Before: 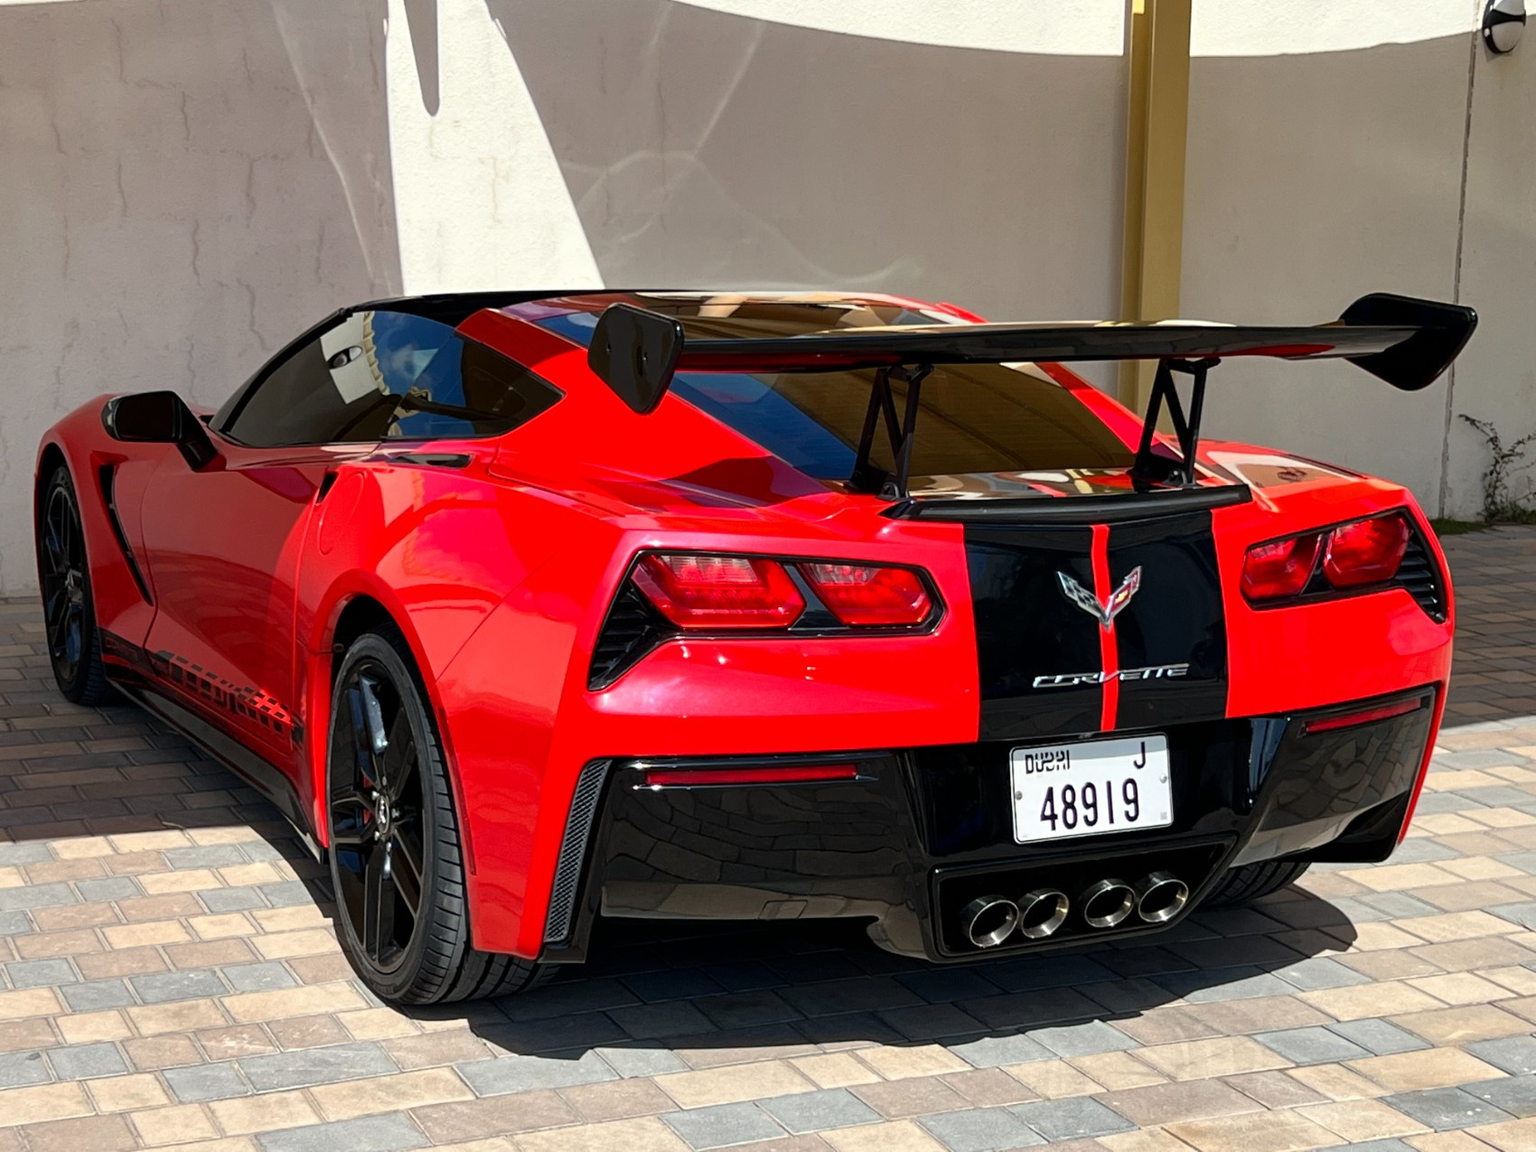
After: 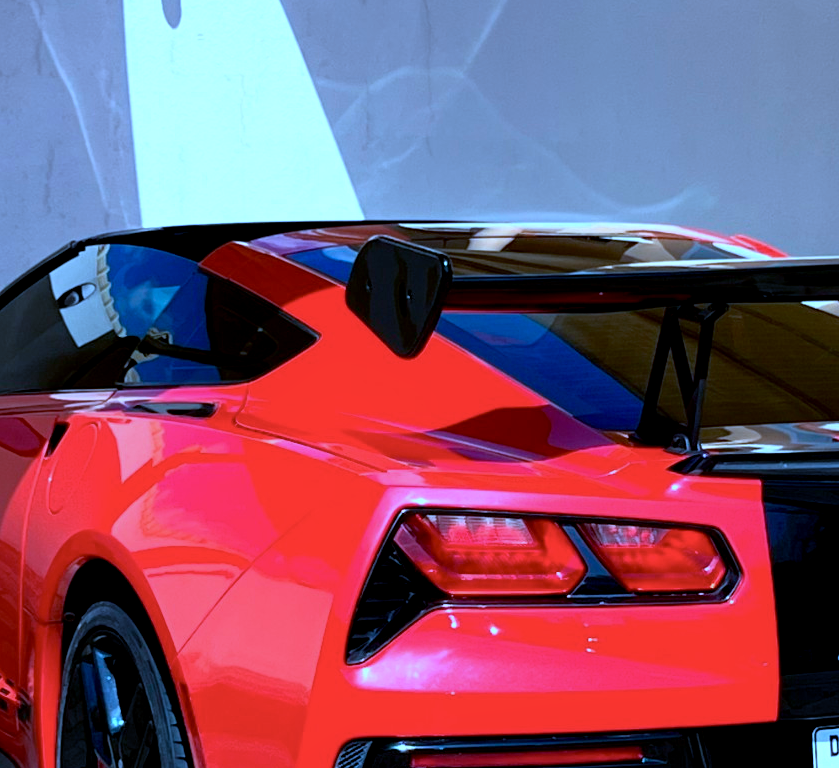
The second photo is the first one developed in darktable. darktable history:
color calibration: illuminant as shot in camera, x 0.444, y 0.414, temperature 2916.23 K
exposure: black level correction 0.006, exposure -0.219 EV, compensate exposure bias true, compensate highlight preservation false
crop: left 17.958%, top 7.863%, right 32.642%, bottom 31.838%
tone equalizer: -8 EV -0.437 EV, -7 EV -0.423 EV, -6 EV -0.334 EV, -5 EV -0.228 EV, -3 EV 0.193 EV, -2 EV 0.34 EV, -1 EV 0.389 EV, +0 EV 0.417 EV
